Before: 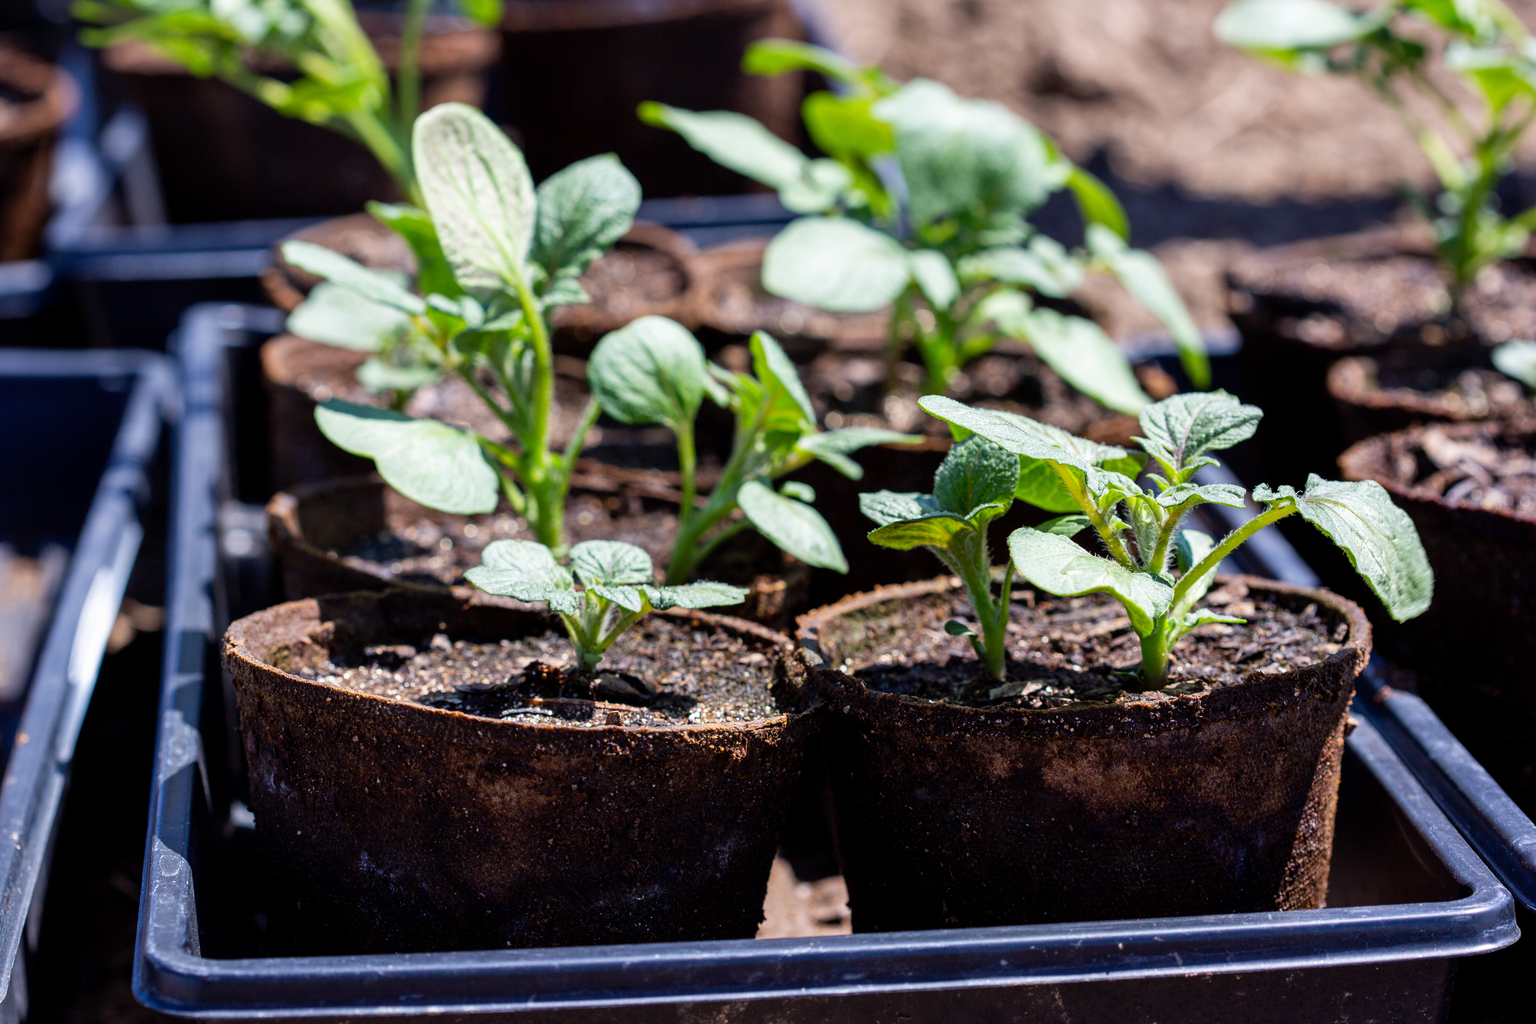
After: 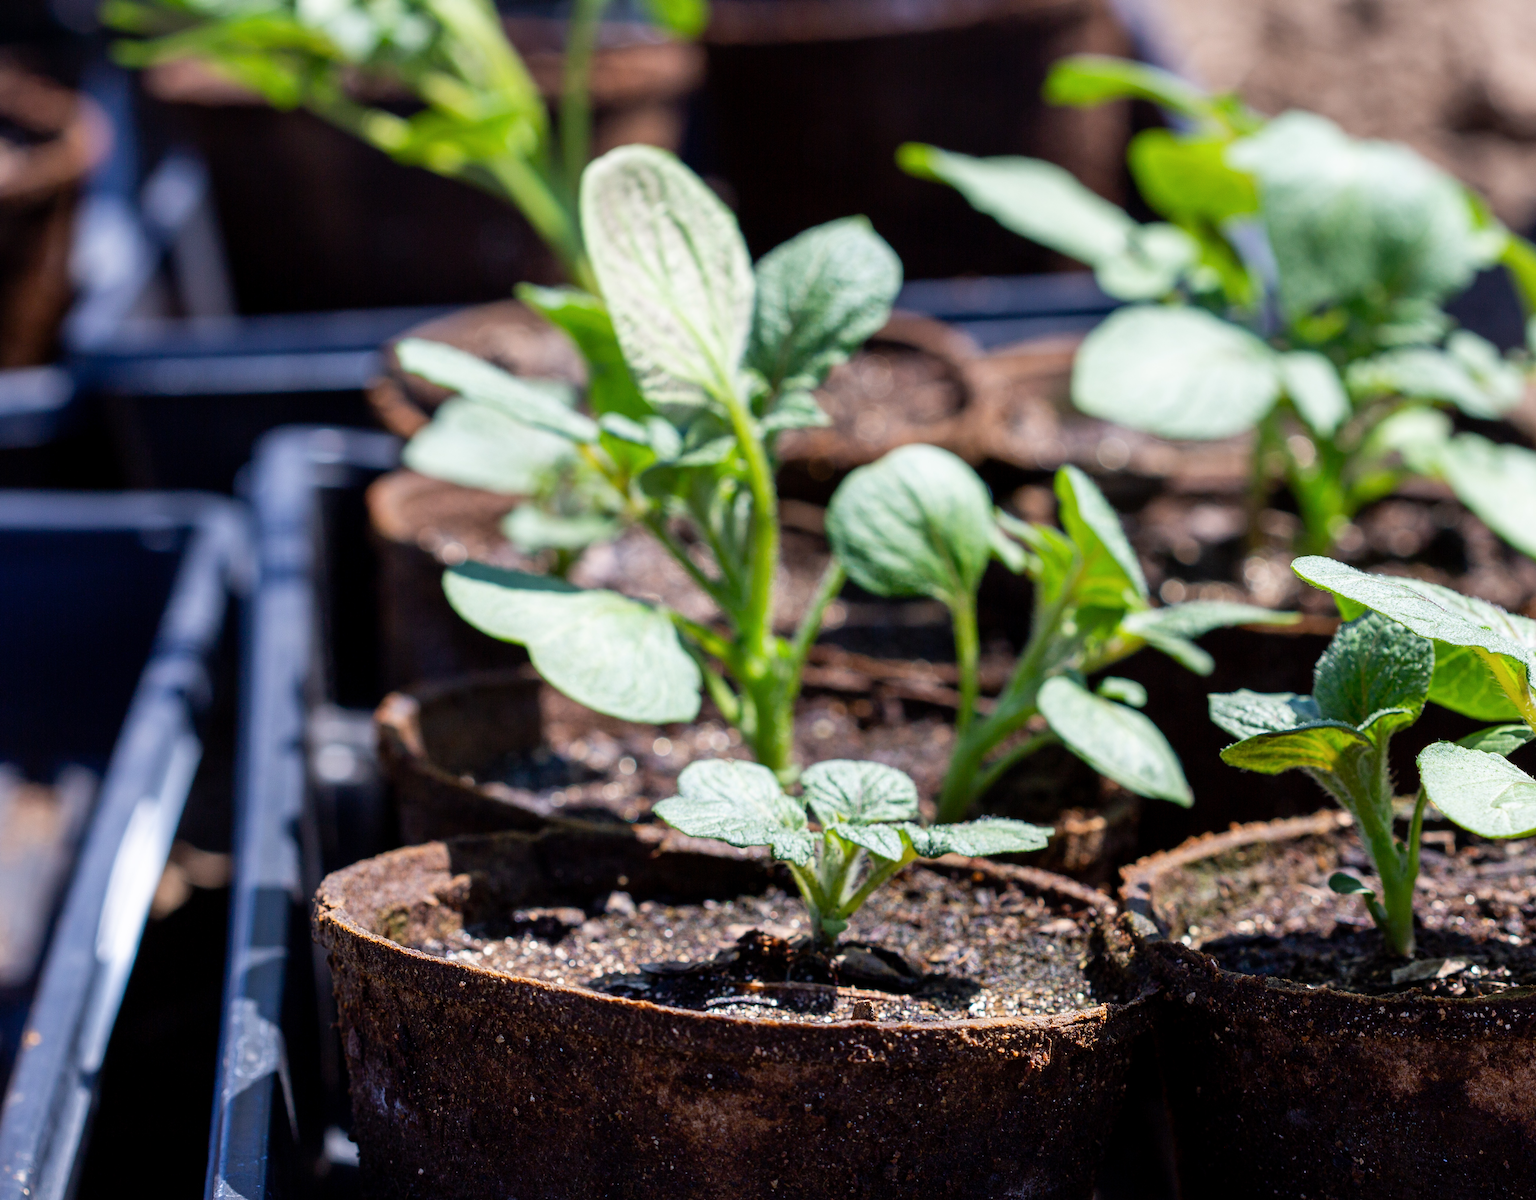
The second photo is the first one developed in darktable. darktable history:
crop: right 28.885%, bottom 16.626%
color balance rgb: on, module defaults
